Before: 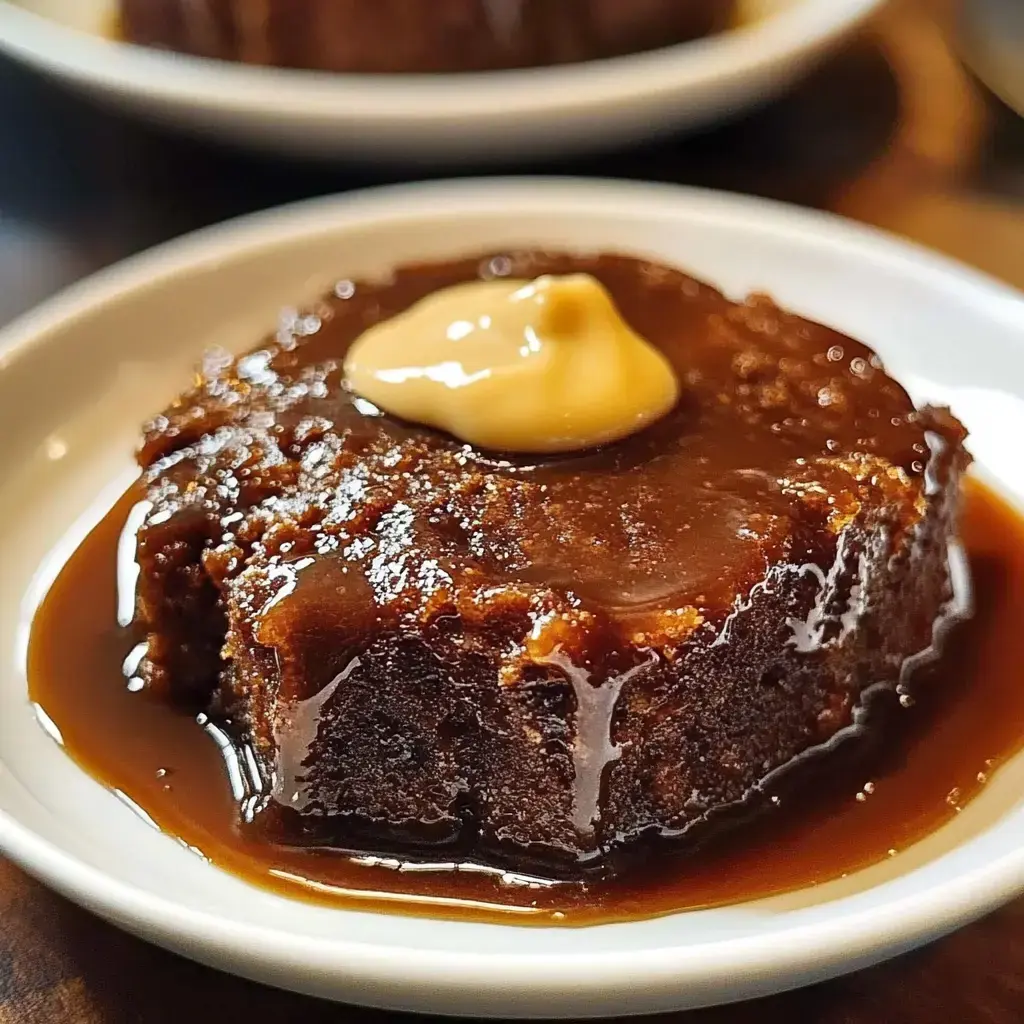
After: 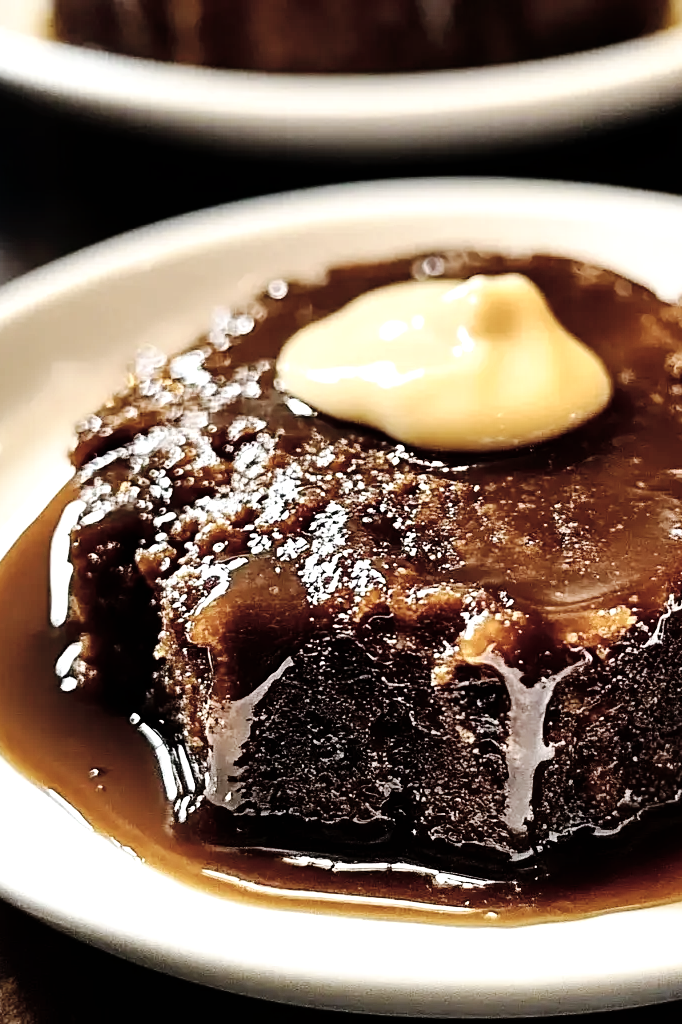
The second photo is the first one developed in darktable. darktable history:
tone equalizer: -8 EV -0.75 EV, -7 EV -0.7 EV, -6 EV -0.6 EV, -5 EV -0.4 EV, -3 EV 0.4 EV, -2 EV 0.6 EV, -1 EV 0.7 EV, +0 EV 0.75 EV, edges refinement/feathering 500, mask exposure compensation -1.57 EV, preserve details no
color correction: saturation 0.57
crop and rotate: left 6.617%, right 26.717%
tone curve: curves: ch0 [(0, 0) (0.003, 0) (0.011, 0.001) (0.025, 0.003) (0.044, 0.005) (0.069, 0.012) (0.1, 0.023) (0.136, 0.039) (0.177, 0.088) (0.224, 0.15) (0.277, 0.24) (0.335, 0.337) (0.399, 0.437) (0.468, 0.535) (0.543, 0.629) (0.623, 0.71) (0.709, 0.782) (0.801, 0.856) (0.898, 0.94) (1, 1)], preserve colors none
